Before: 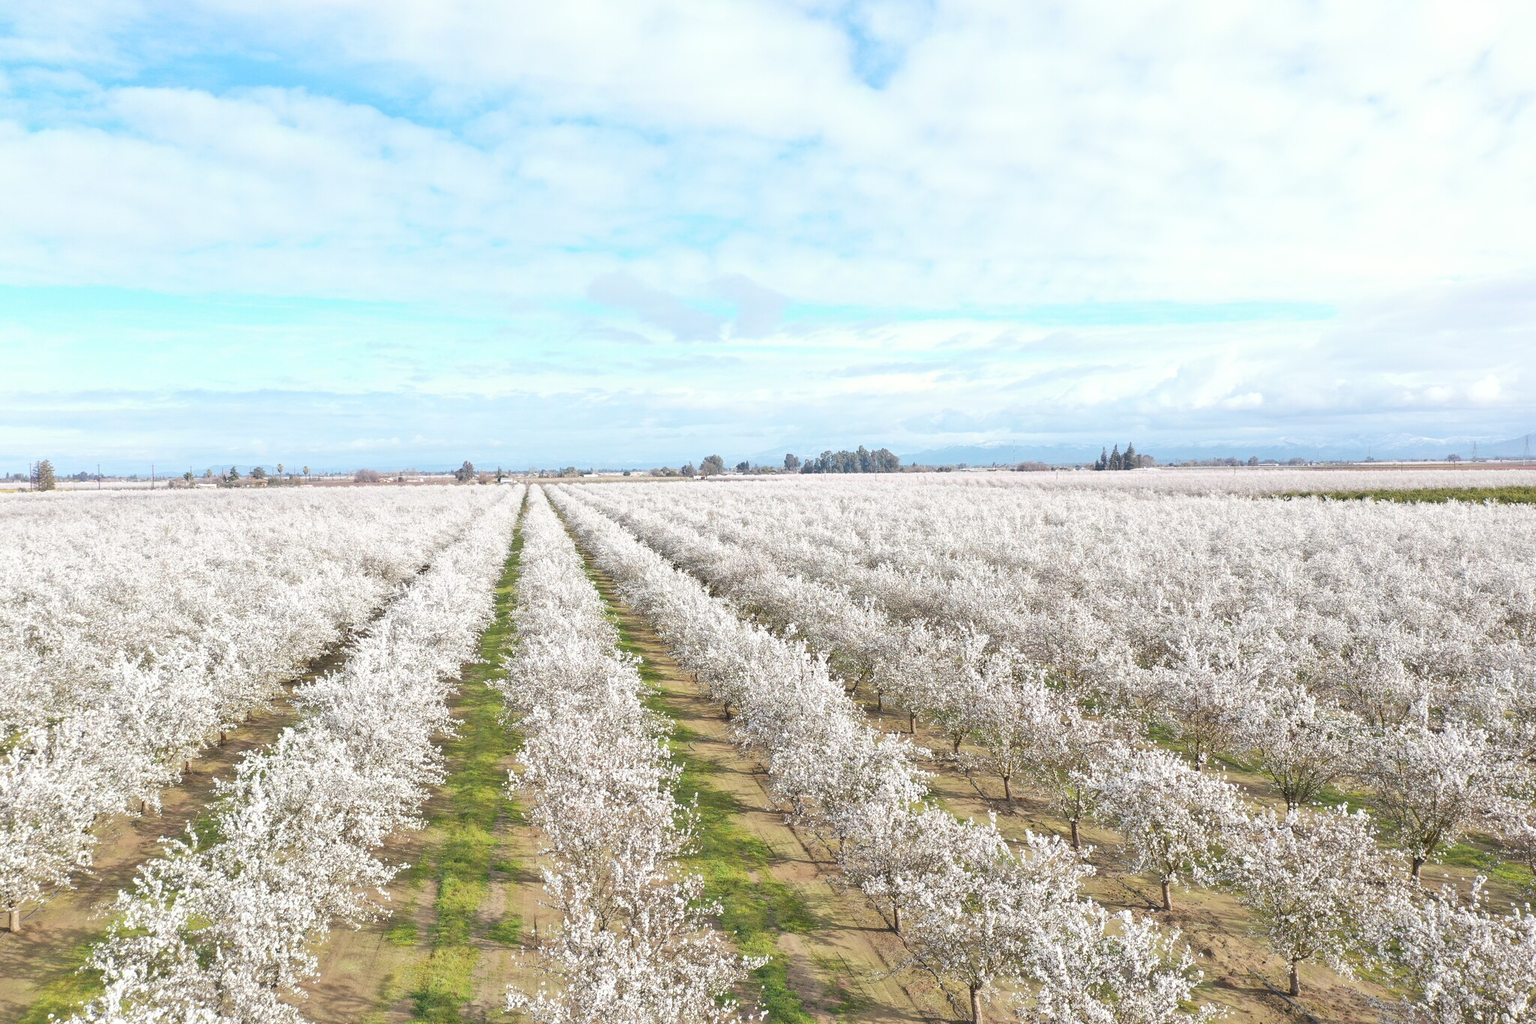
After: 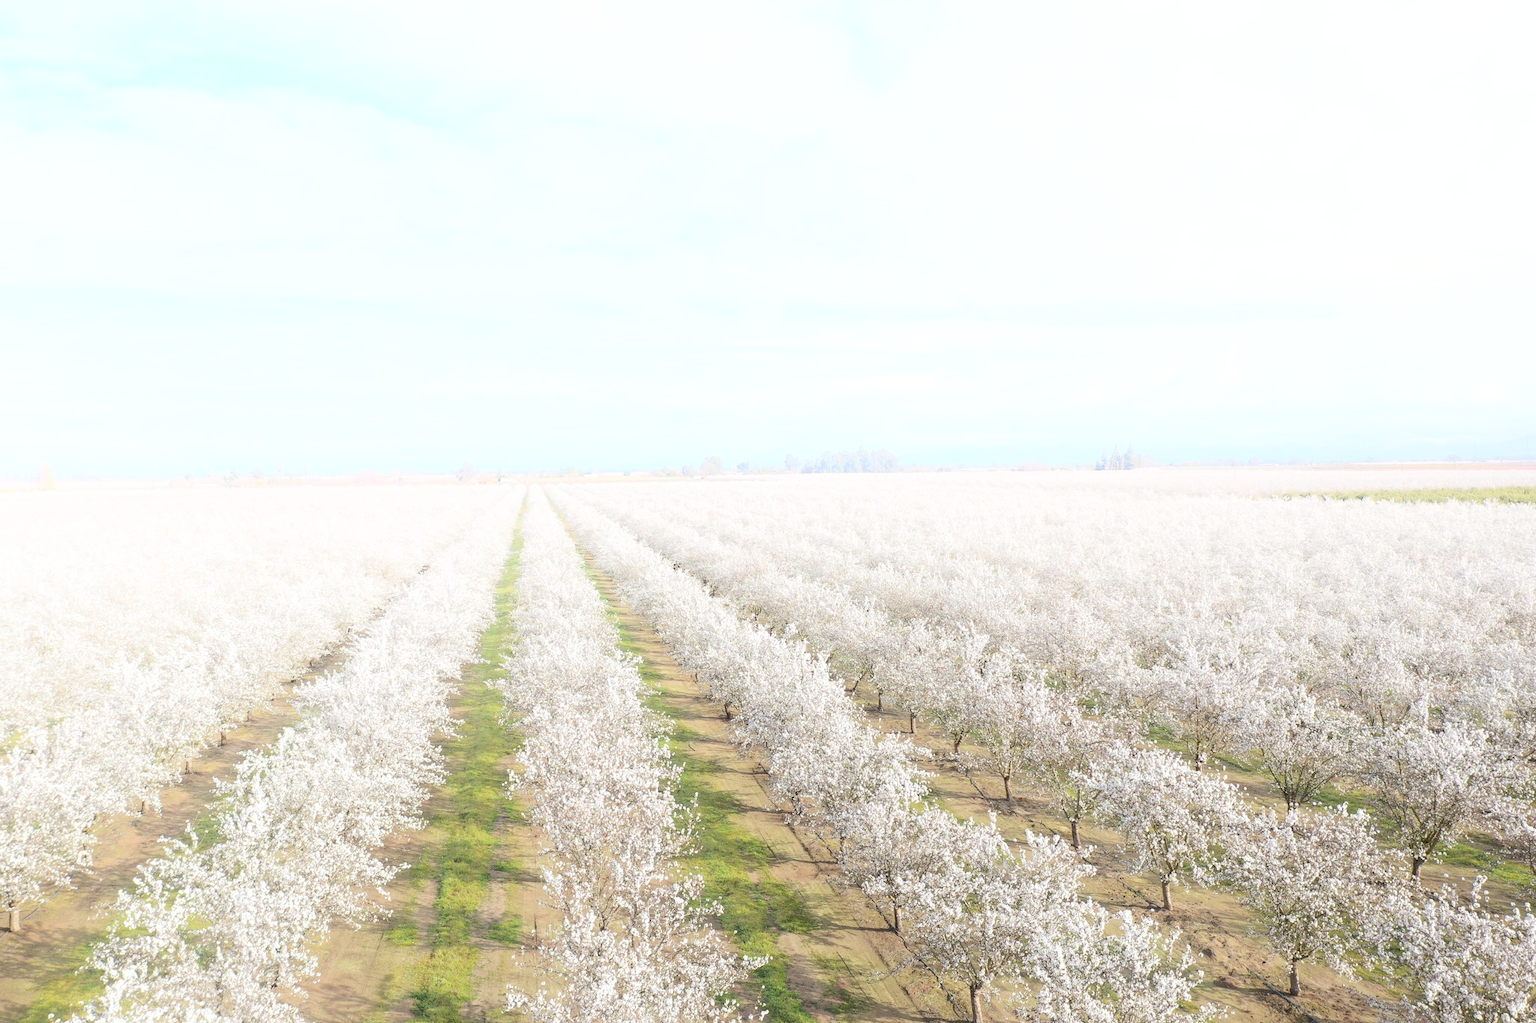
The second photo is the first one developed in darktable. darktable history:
shadows and highlights: shadows -54.84, highlights 85.88, soften with gaussian
